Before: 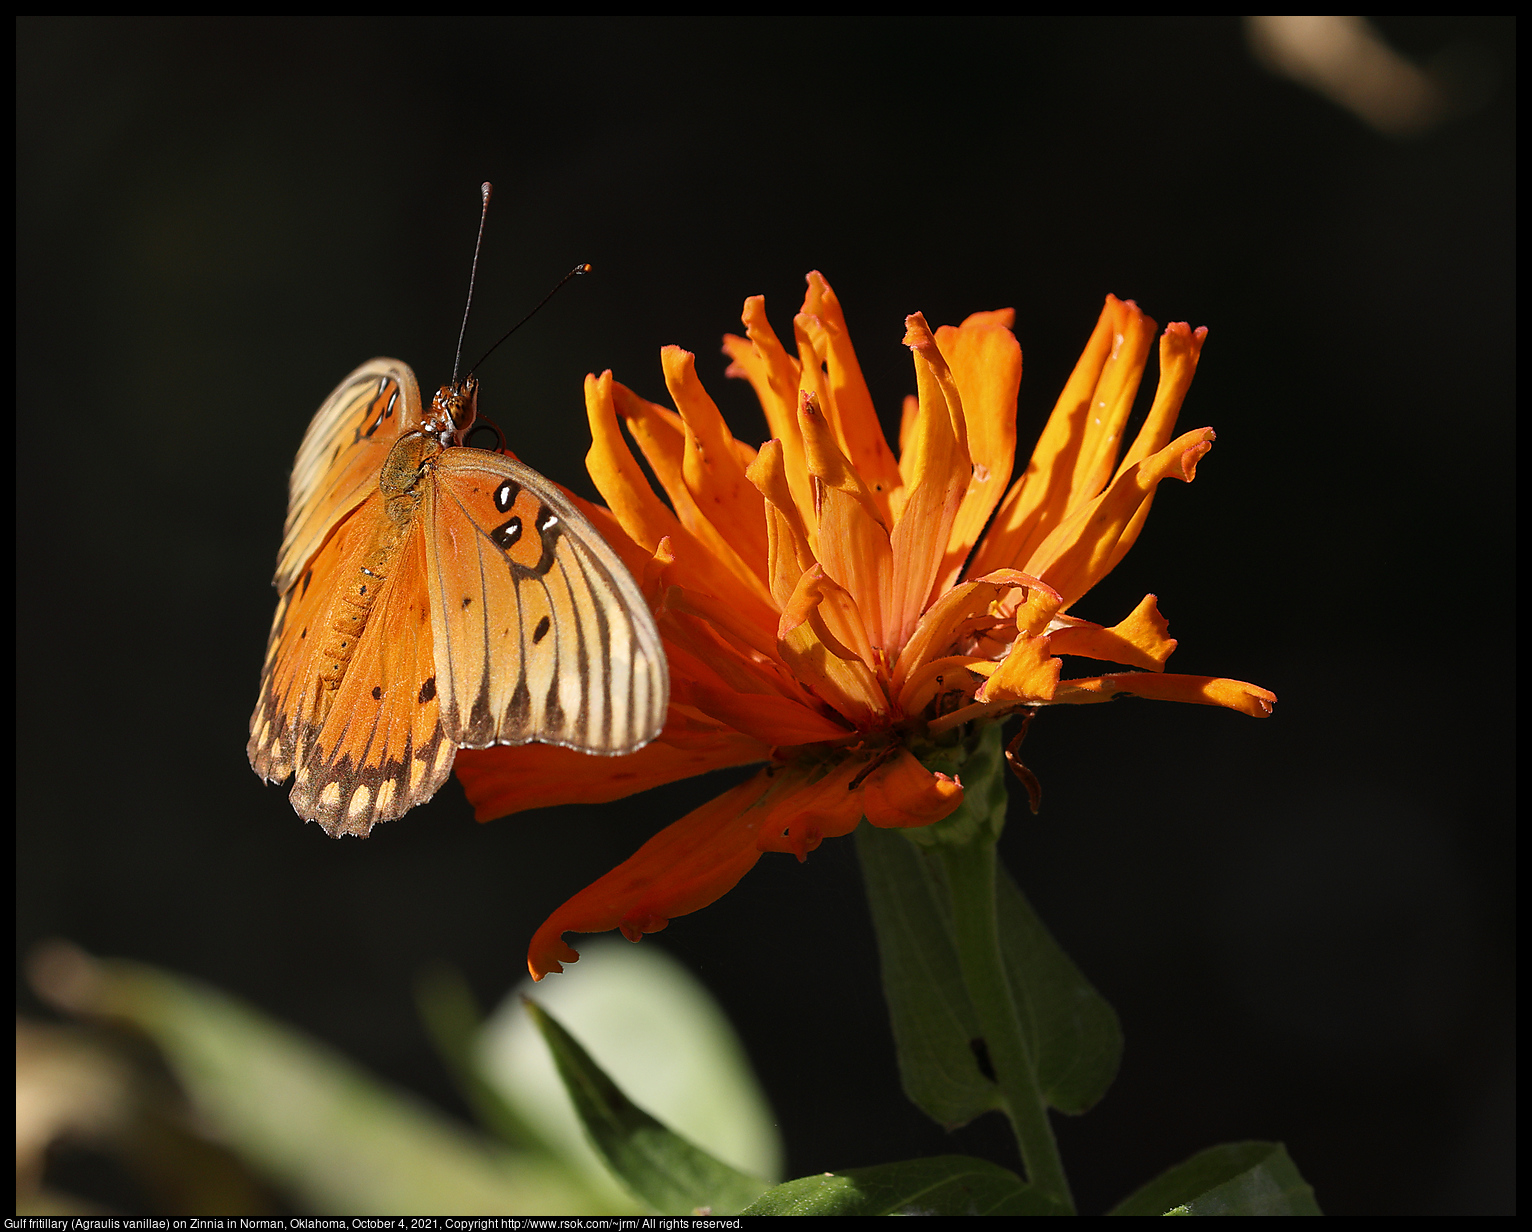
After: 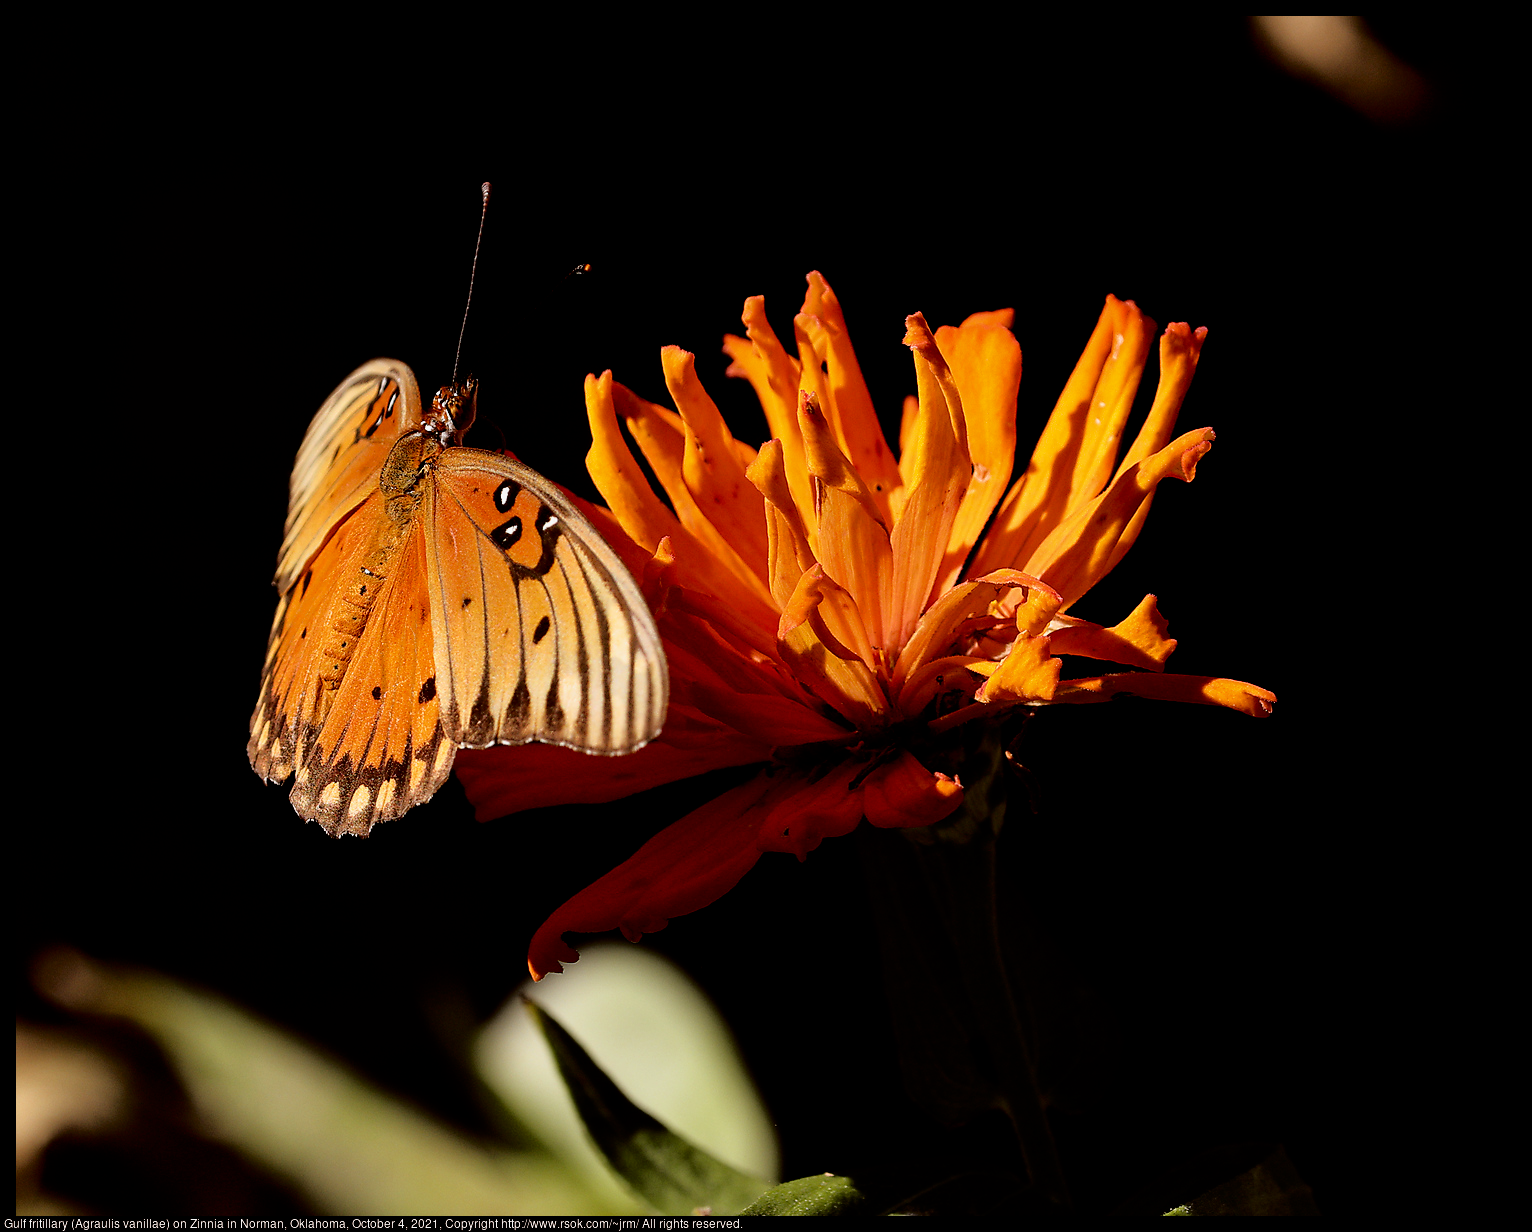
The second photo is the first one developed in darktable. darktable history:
rgb levels: mode RGB, independent channels, levels [[0, 0.5, 1], [0, 0.521, 1], [0, 0.536, 1]]
fill light: exposure -2 EV, width 8.6
filmic rgb: black relative exposure -4.93 EV, white relative exposure 2.84 EV, hardness 3.72
